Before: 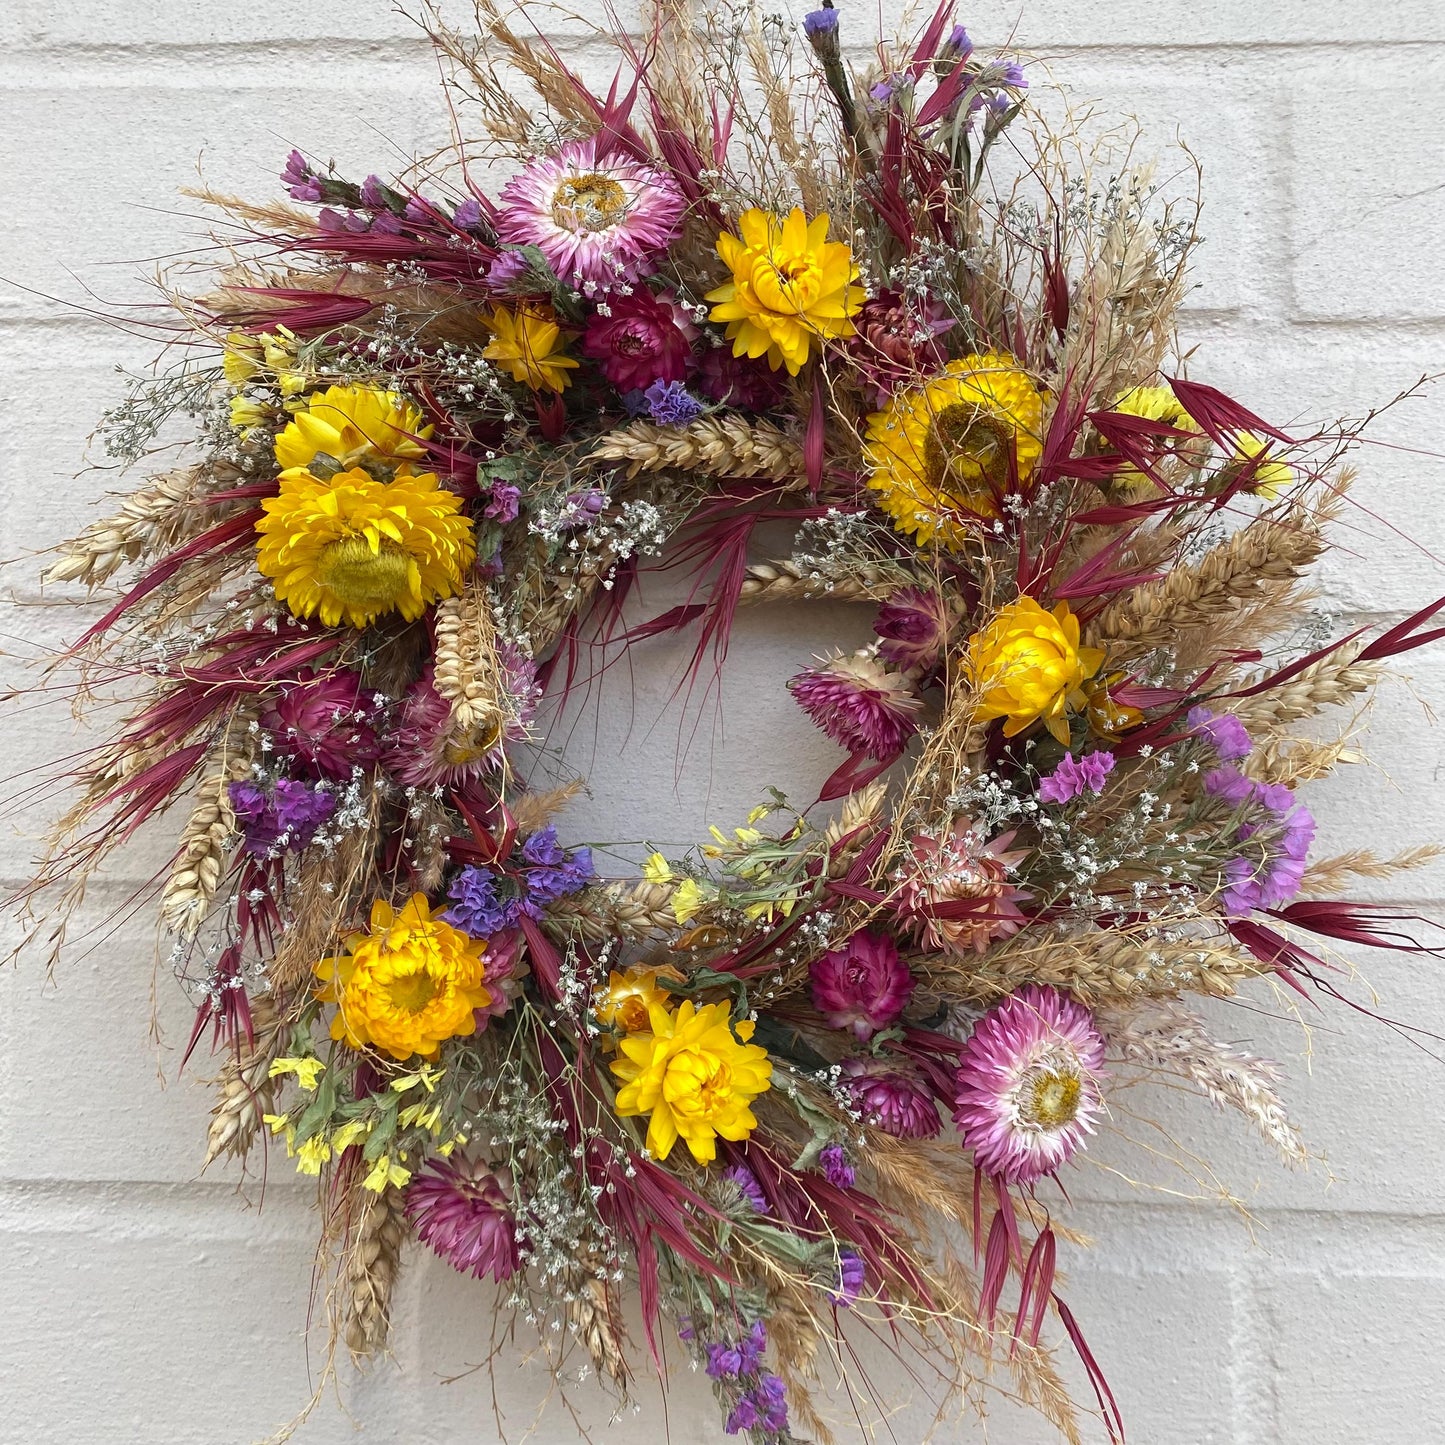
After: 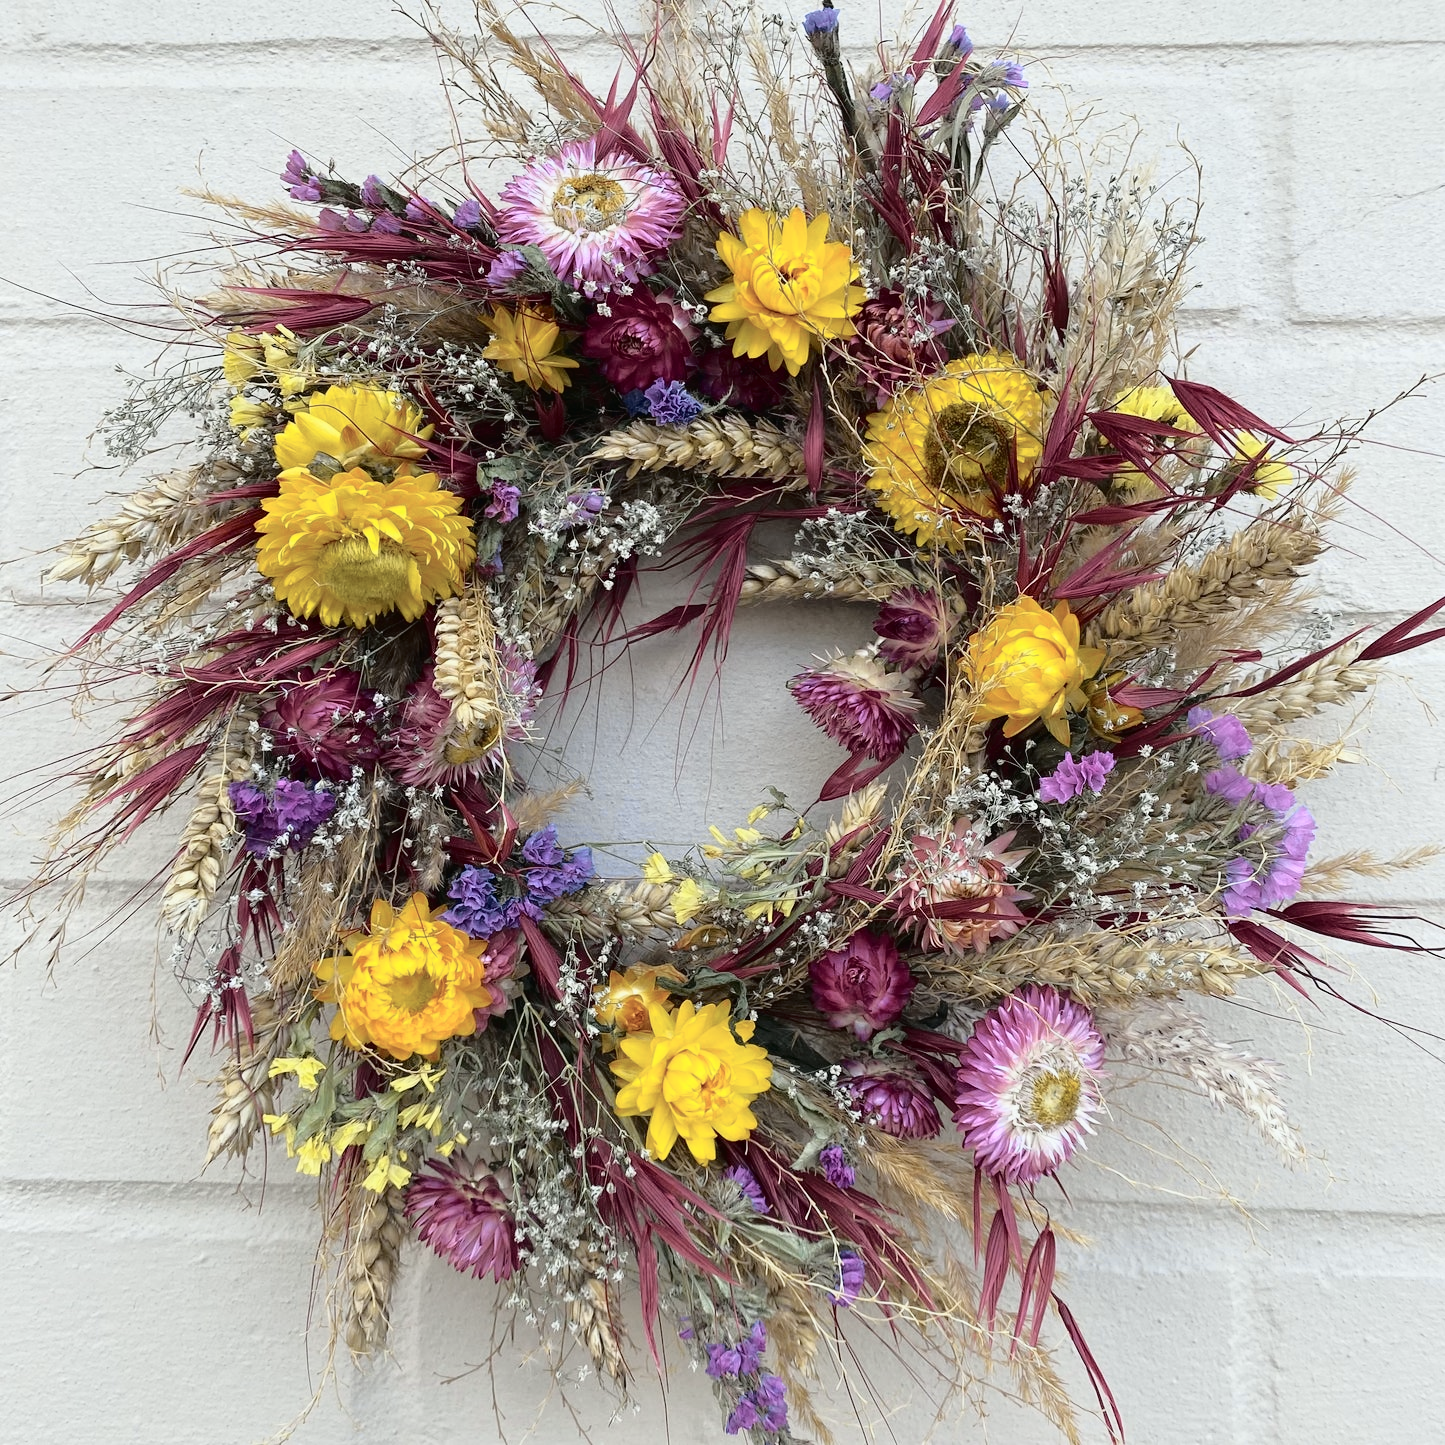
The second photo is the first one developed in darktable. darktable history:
tone curve: curves: ch0 [(0.014, 0.013) (0.088, 0.043) (0.208, 0.176) (0.257, 0.267) (0.406, 0.483) (0.489, 0.556) (0.667, 0.73) (0.793, 0.851) (0.994, 0.974)]; ch1 [(0, 0) (0.161, 0.092) (0.35, 0.33) (0.392, 0.392) (0.457, 0.467) (0.505, 0.497) (0.537, 0.518) (0.553, 0.53) (0.58, 0.567) (0.739, 0.697) (1, 1)]; ch2 [(0, 0) (0.346, 0.362) (0.448, 0.419) (0.502, 0.499) (0.533, 0.517) (0.556, 0.533) (0.629, 0.619) (0.717, 0.678) (1, 1)], color space Lab, independent channels, preserve colors none
